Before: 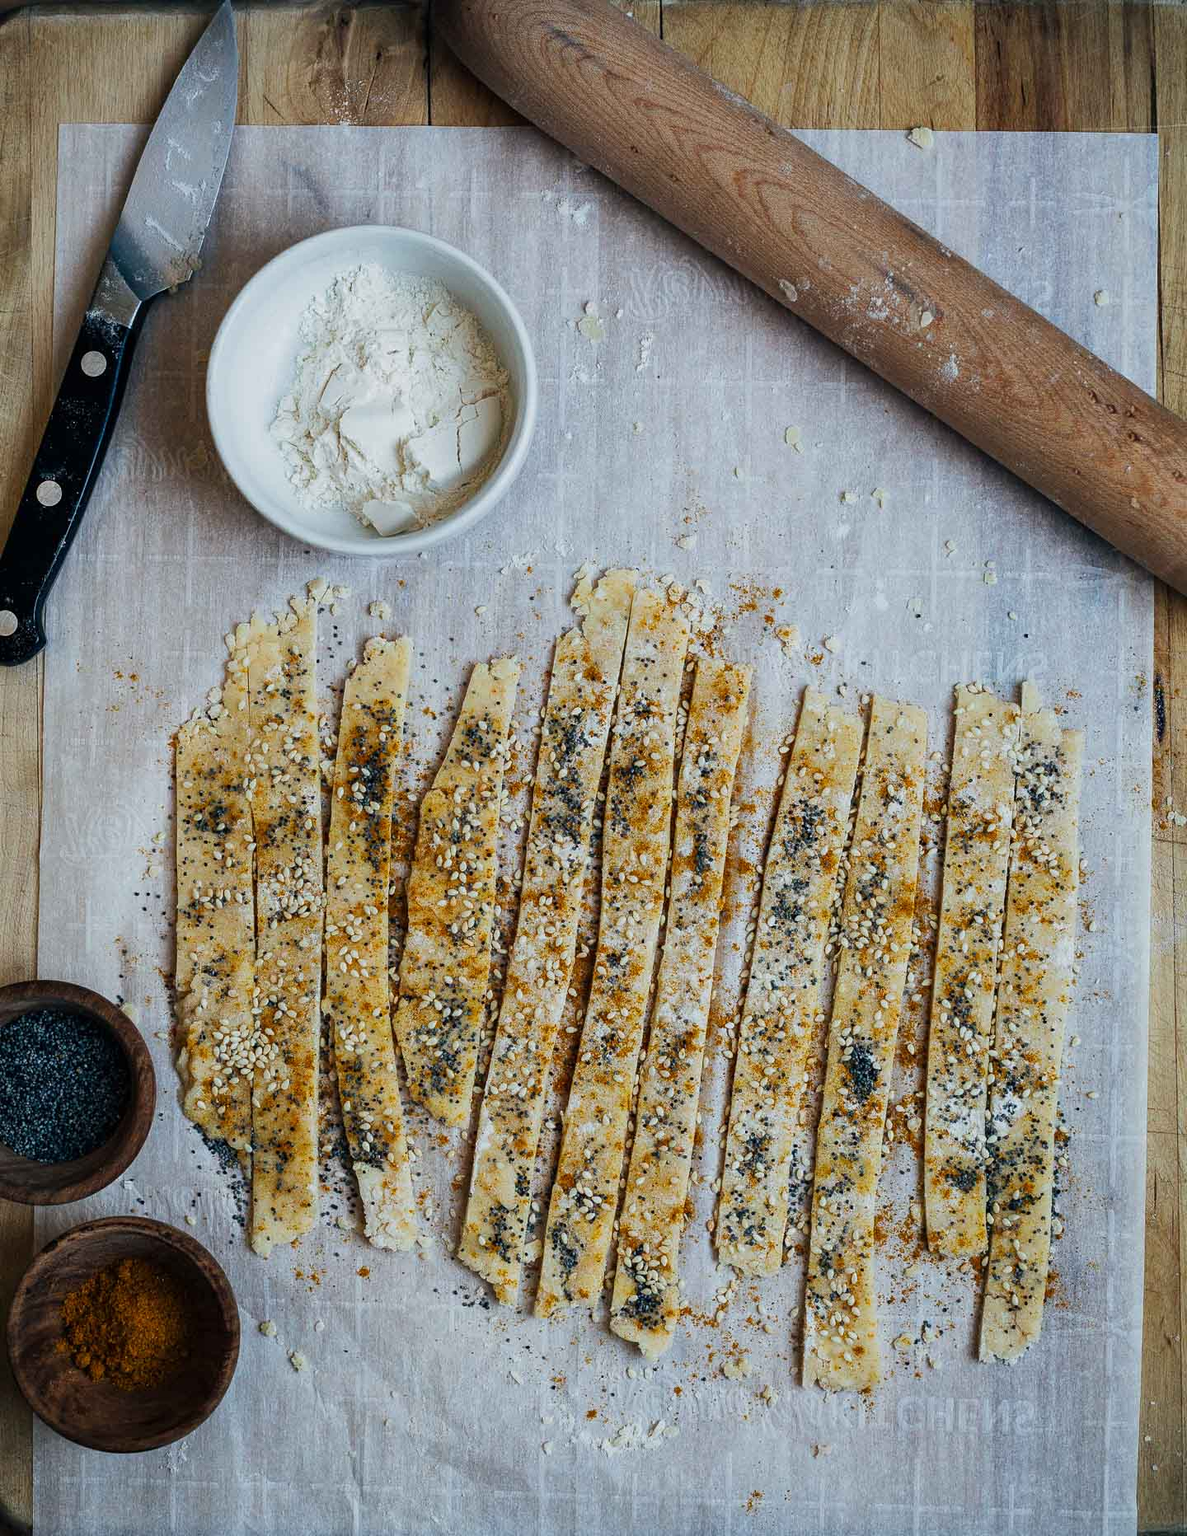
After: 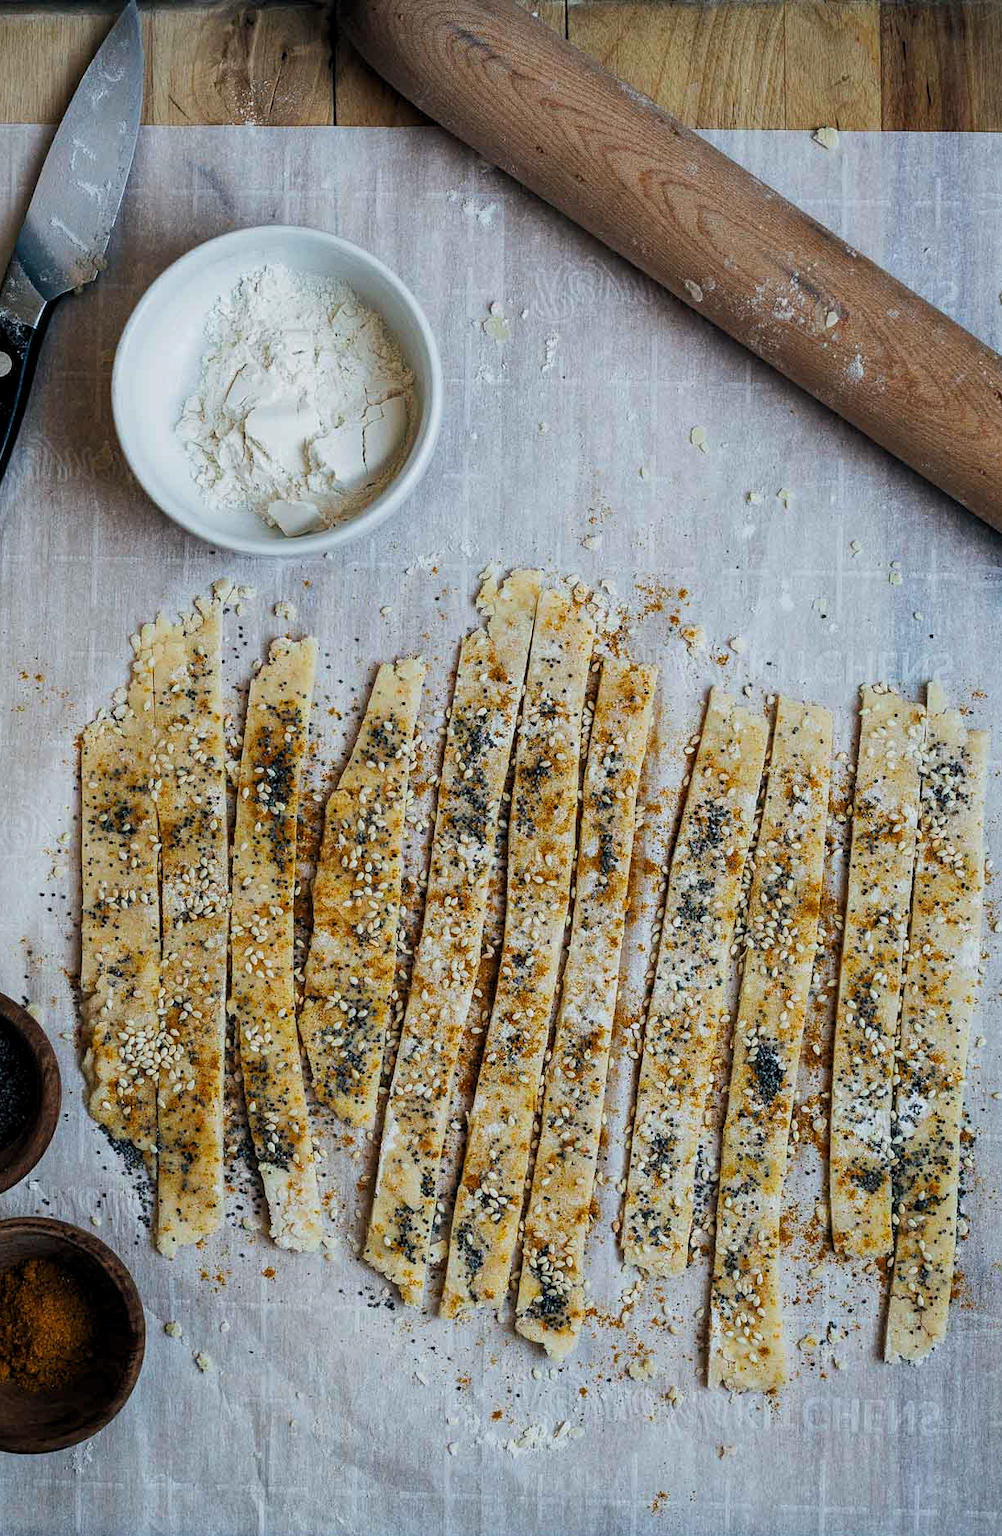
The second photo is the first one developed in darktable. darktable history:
crop: left 8.002%, right 7.486%
levels: levels [0.026, 0.507, 0.987]
